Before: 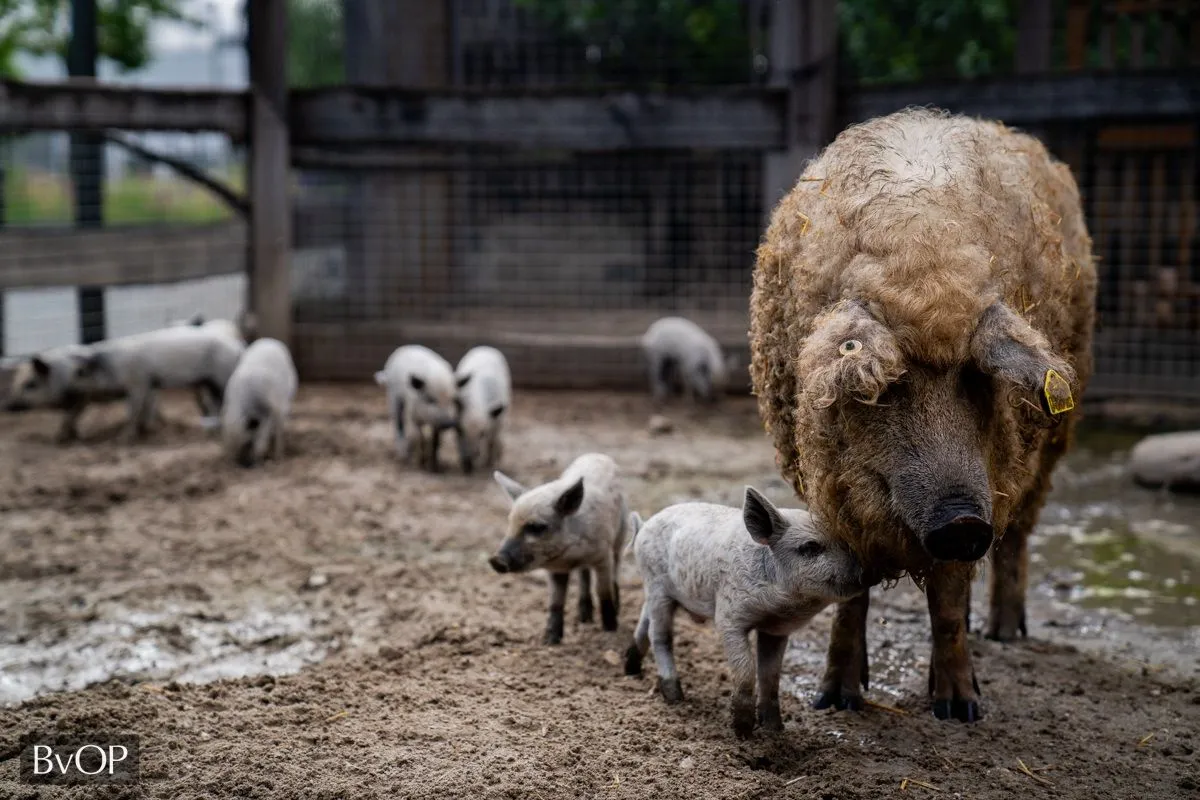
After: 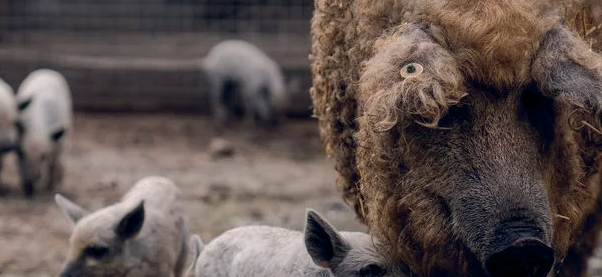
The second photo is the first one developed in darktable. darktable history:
exposure: compensate highlight preservation false
color balance rgb: shadows lift › hue 87.51°, highlights gain › chroma 1.62%, highlights gain › hue 55.1°, global offset › chroma 0.1%, global offset › hue 253.66°, linear chroma grading › global chroma 0.5%
crop: left 36.607%, top 34.735%, right 13.146%, bottom 30.611%
rgb curve: curves: ch0 [(0, 0) (0.175, 0.154) (0.785, 0.663) (1, 1)]
